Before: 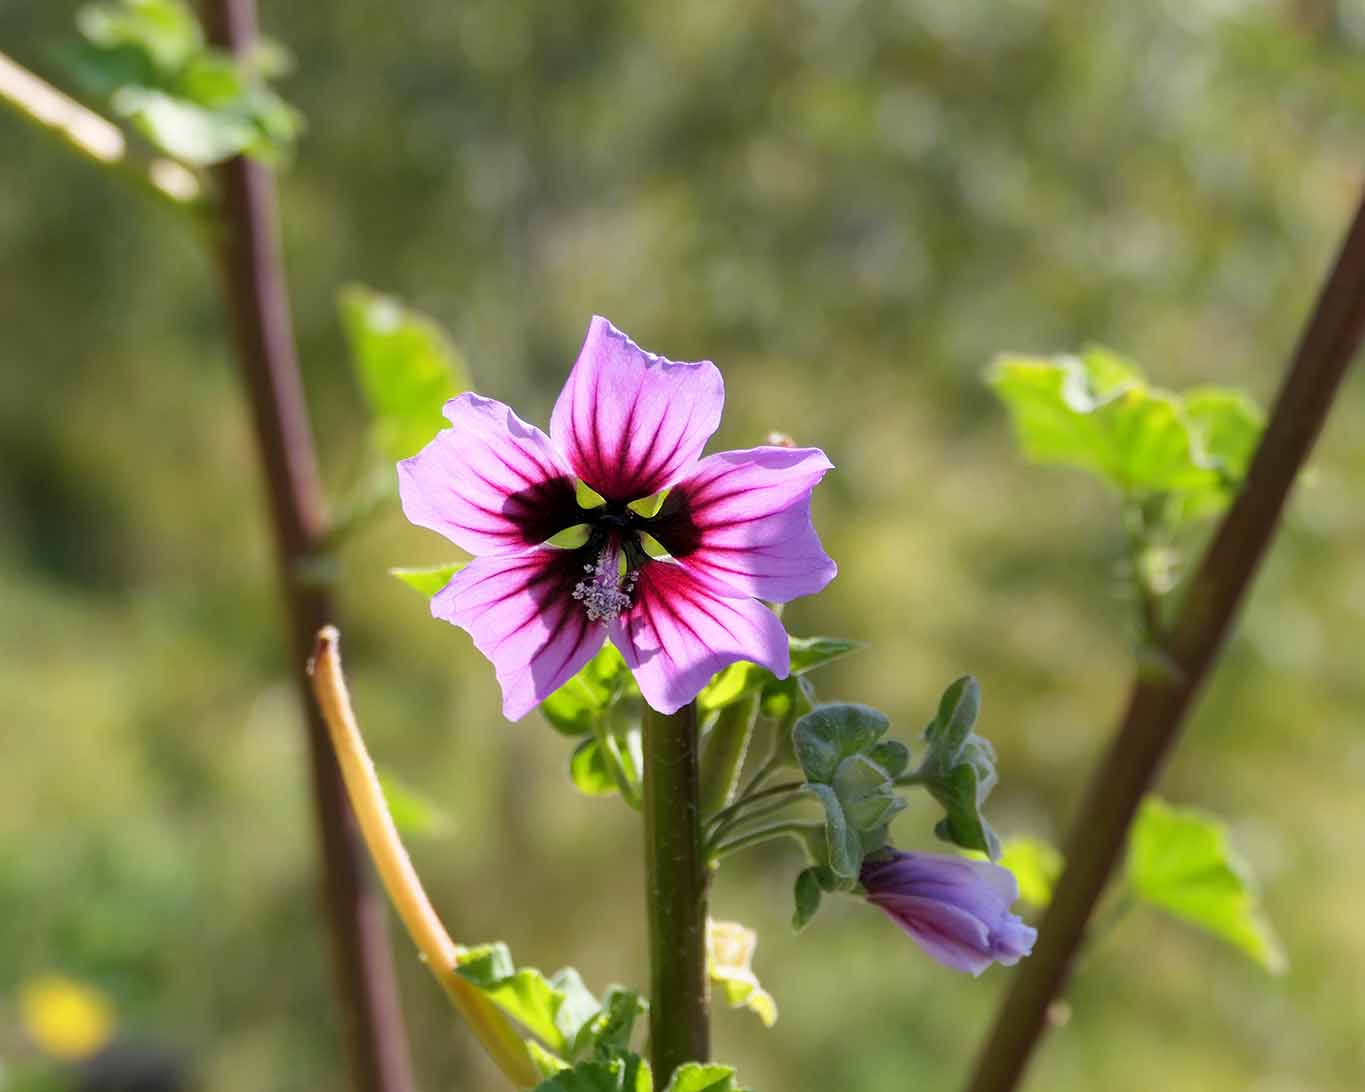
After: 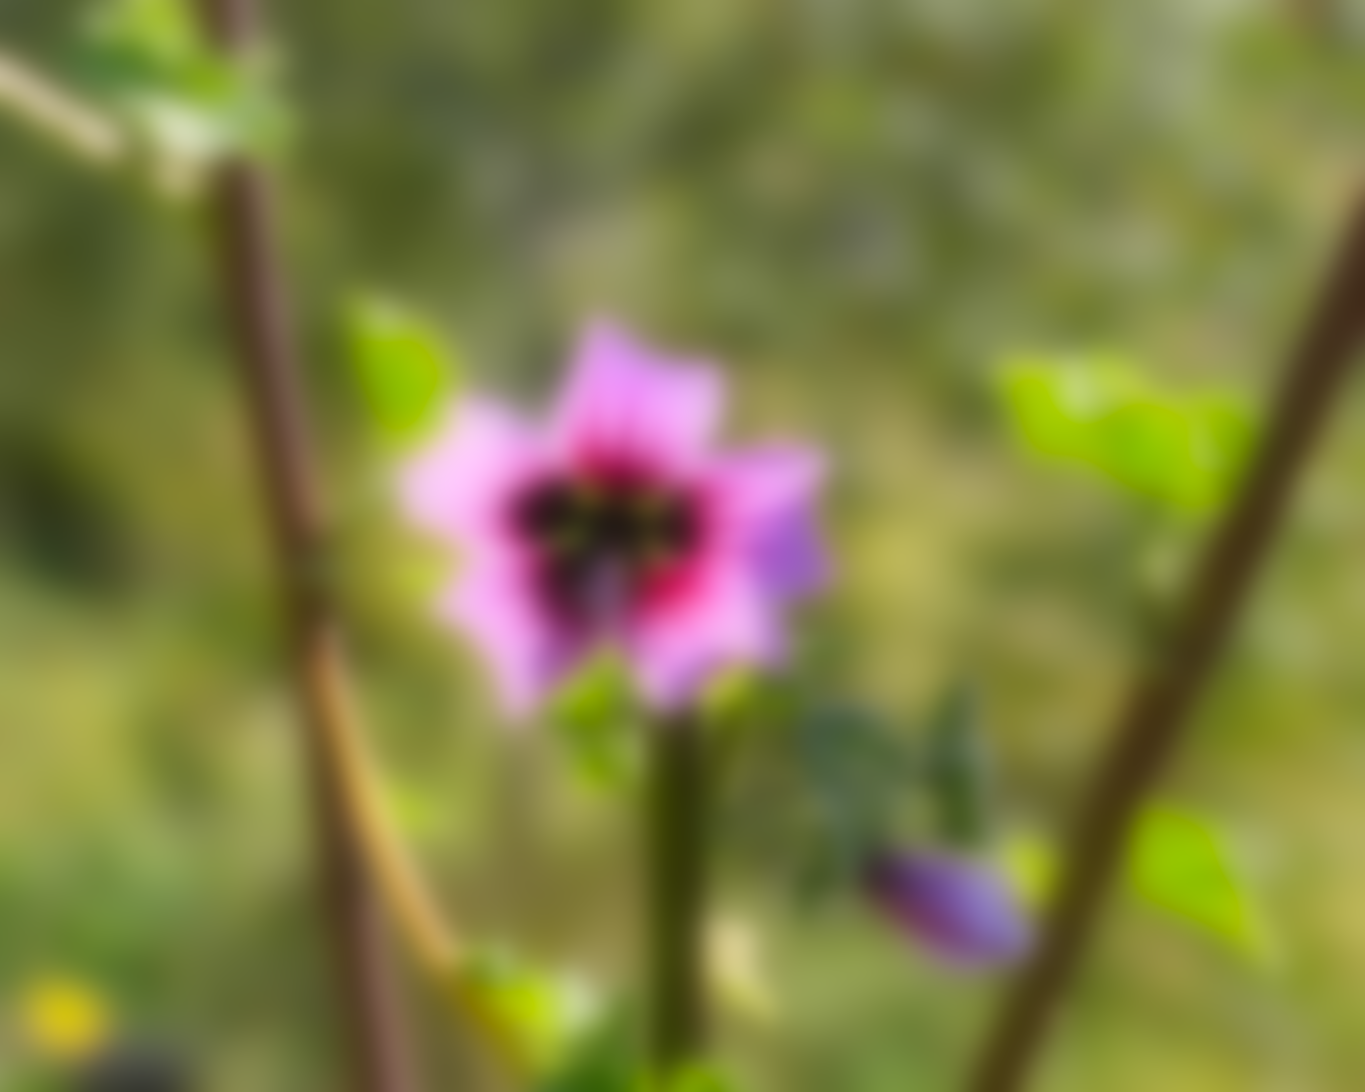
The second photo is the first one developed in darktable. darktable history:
lowpass: radius 16, unbound 0
shadows and highlights: soften with gaussian
contrast brightness saturation: saturation 0.18
